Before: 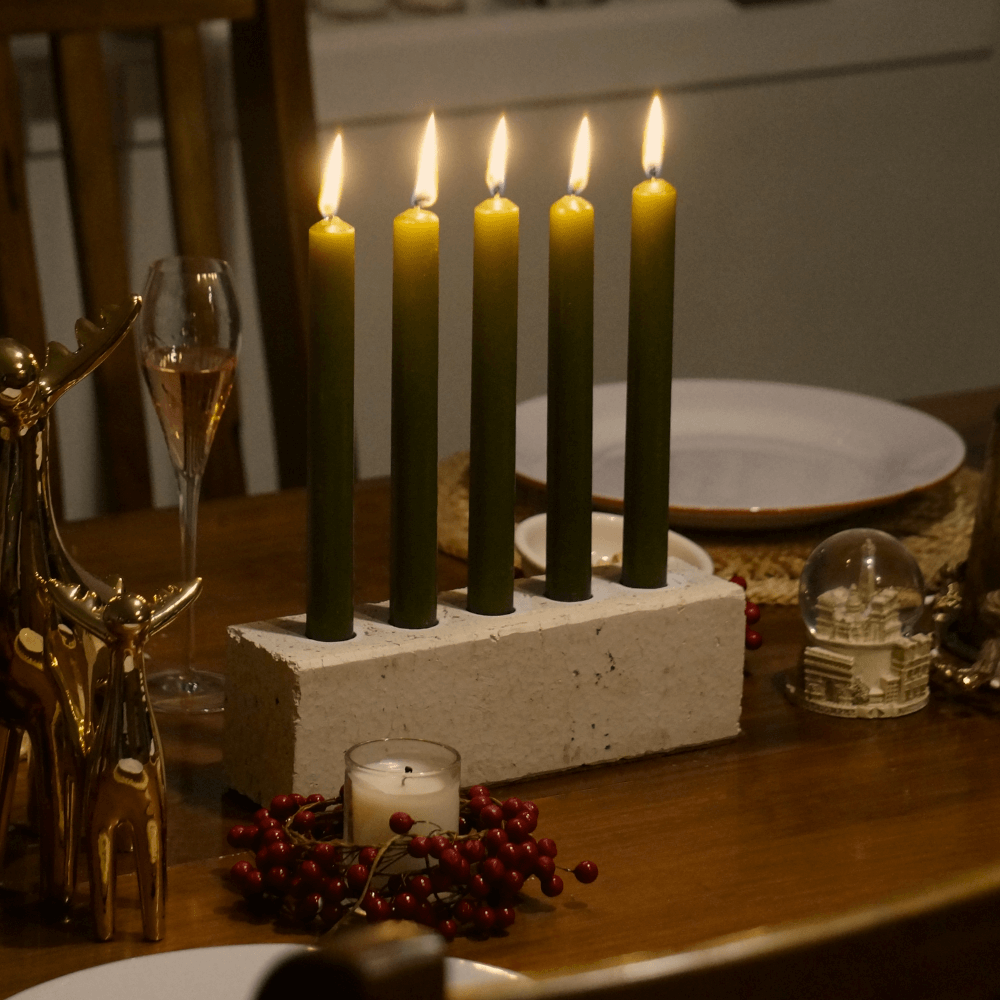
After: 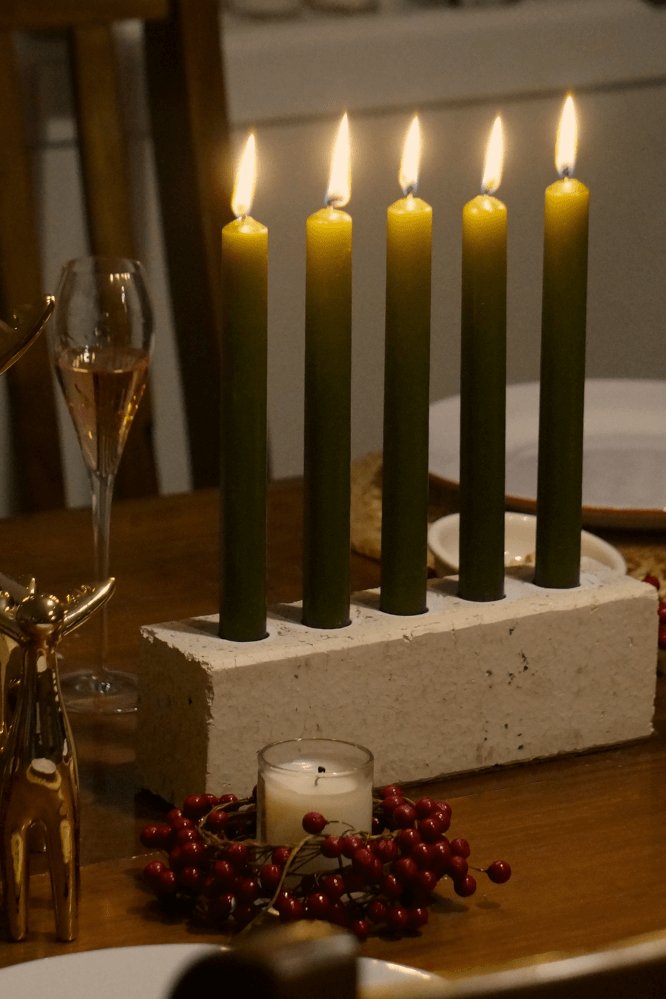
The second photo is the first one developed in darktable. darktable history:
crop and rotate: left 8.786%, right 24.548%
exposure: compensate highlight preservation false
